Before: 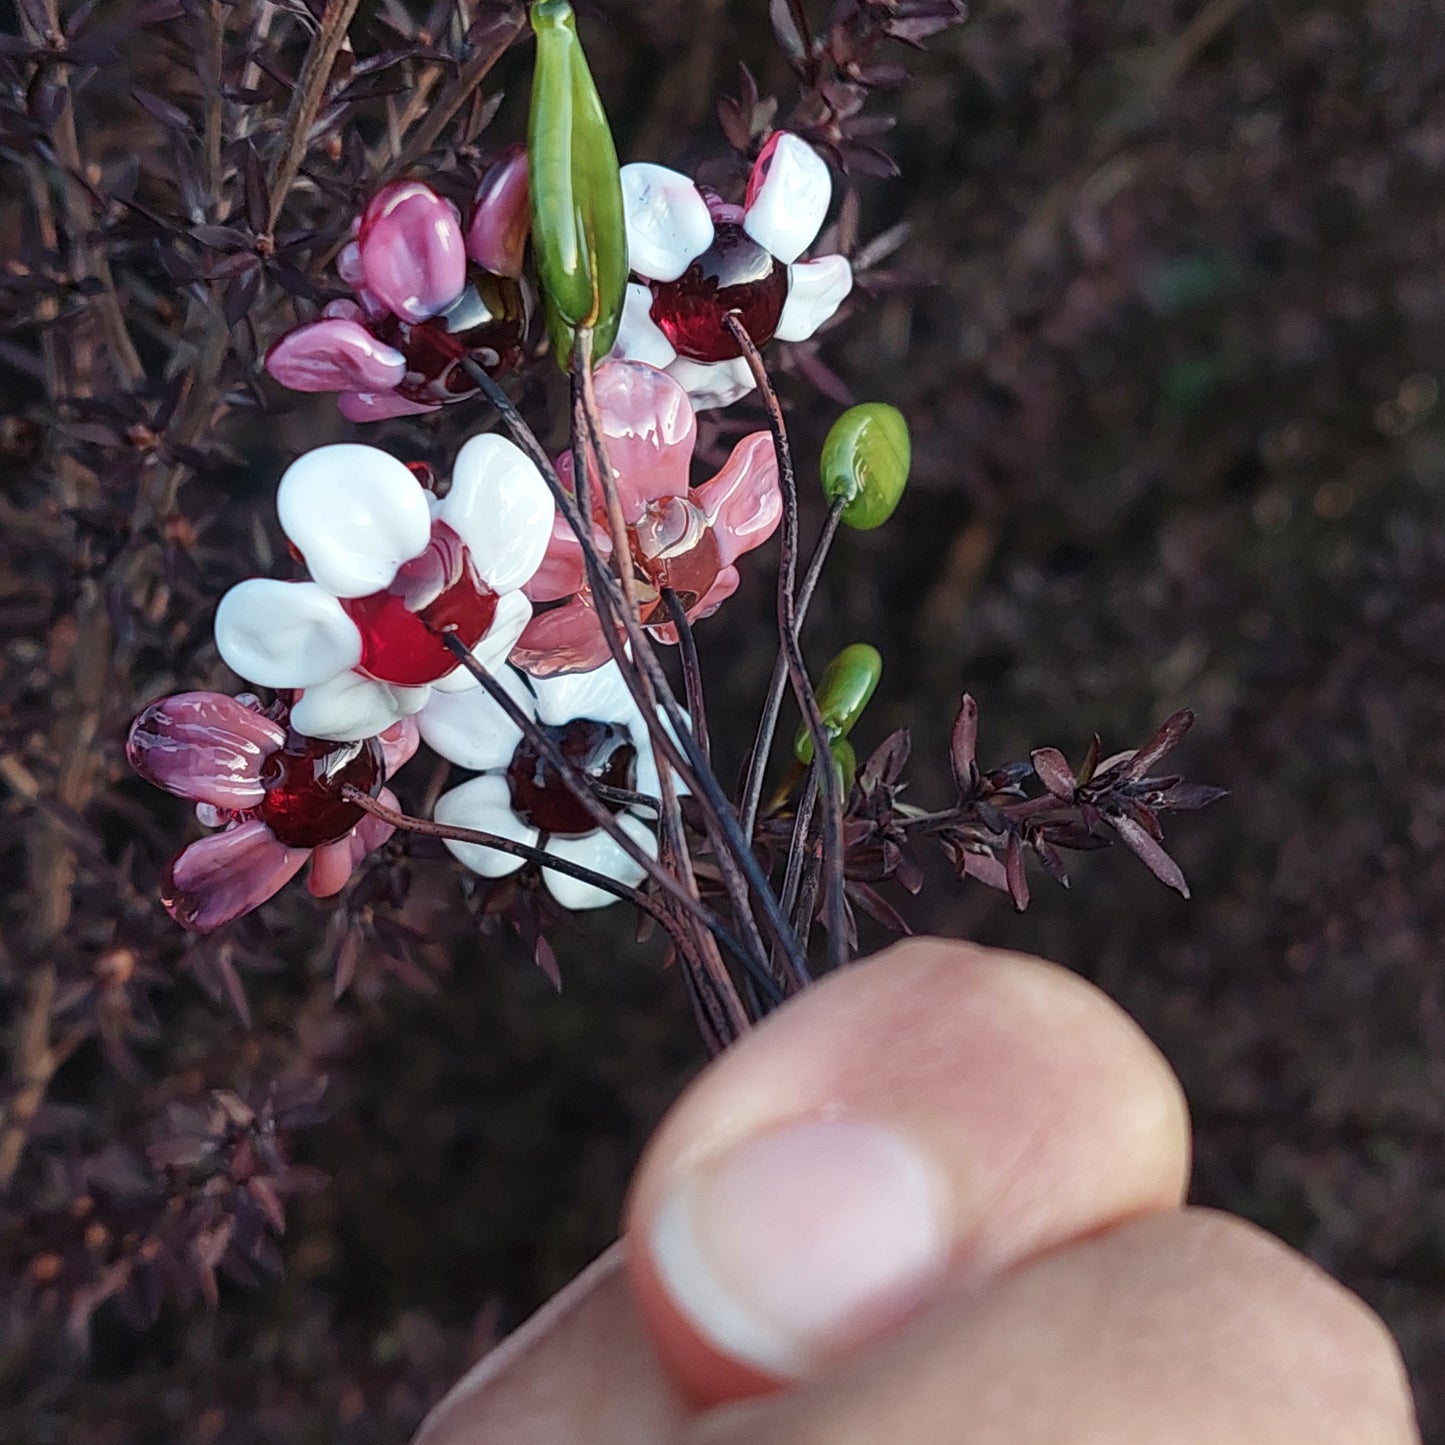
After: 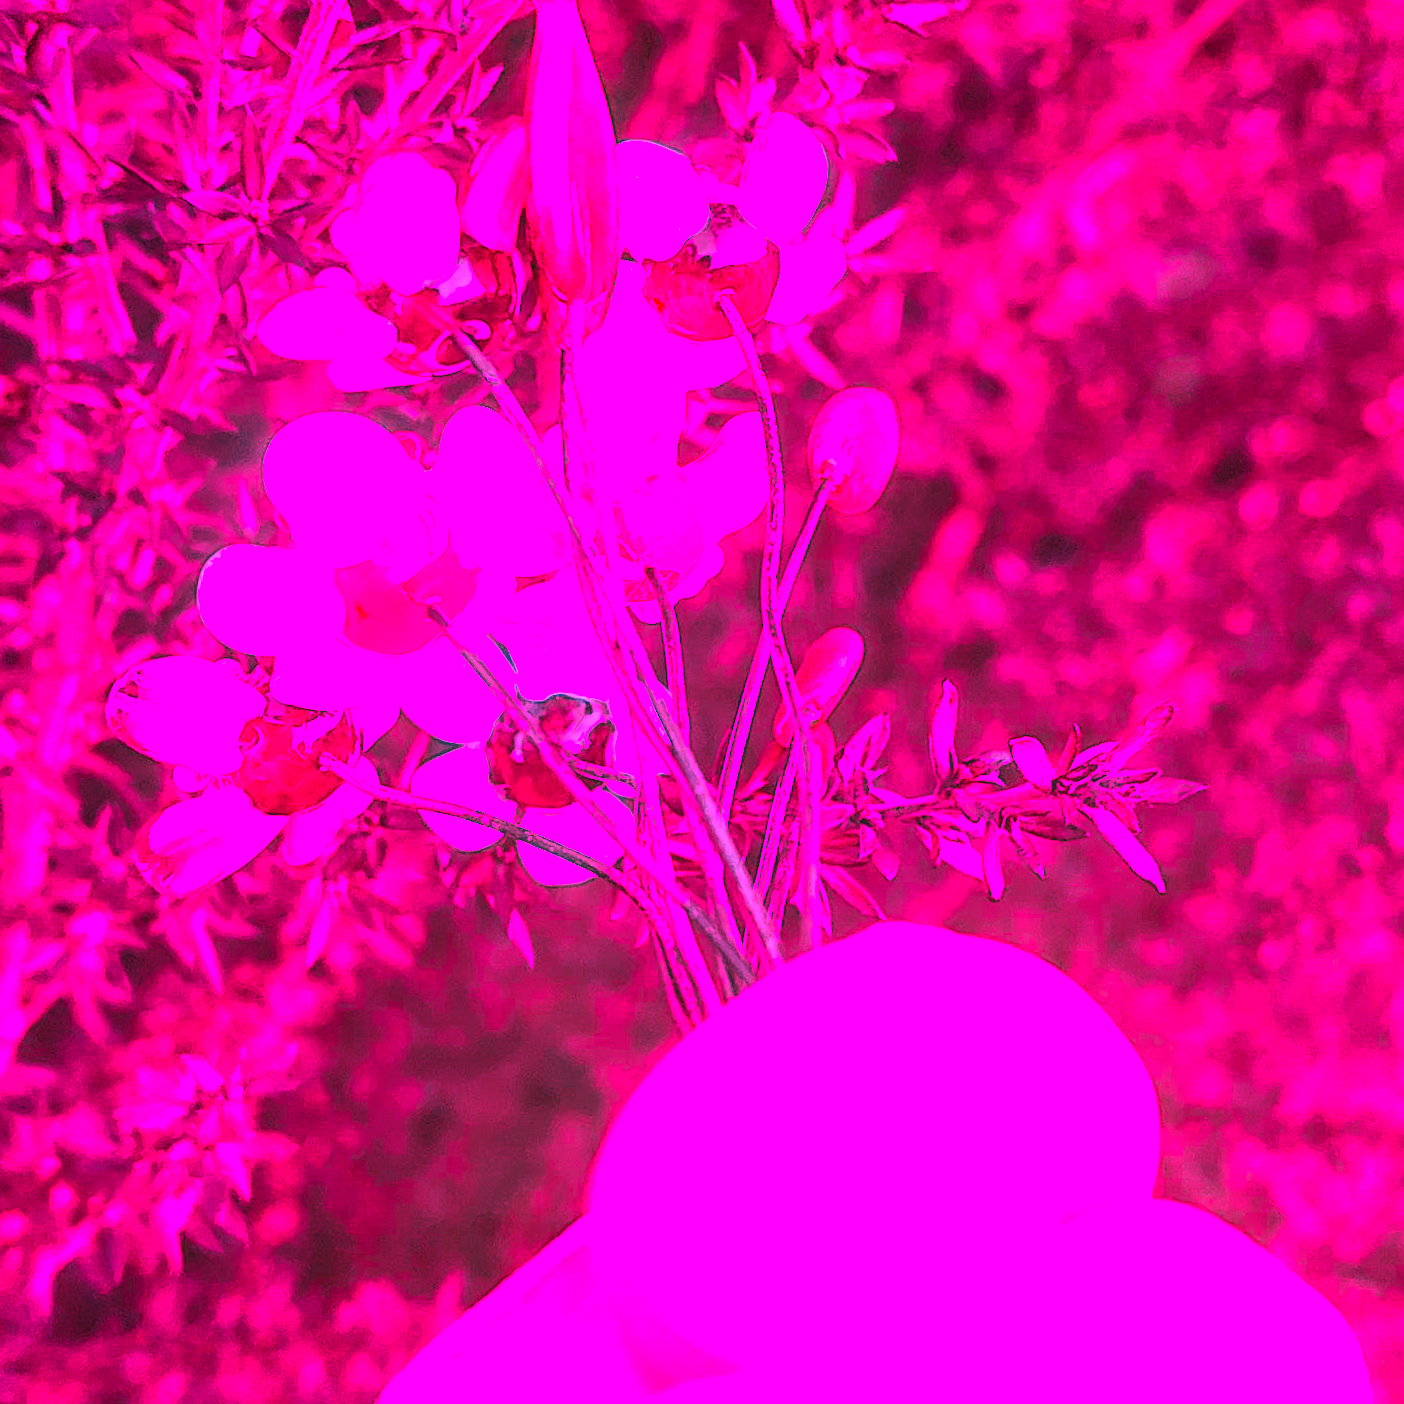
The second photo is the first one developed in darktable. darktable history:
white balance: red 4.26, blue 1.802
local contrast: detail 110%
crop and rotate: angle -1.69°
color zones: curves: ch1 [(0.24, 0.629) (0.75, 0.5)]; ch2 [(0.255, 0.454) (0.745, 0.491)], mix 102.12%
